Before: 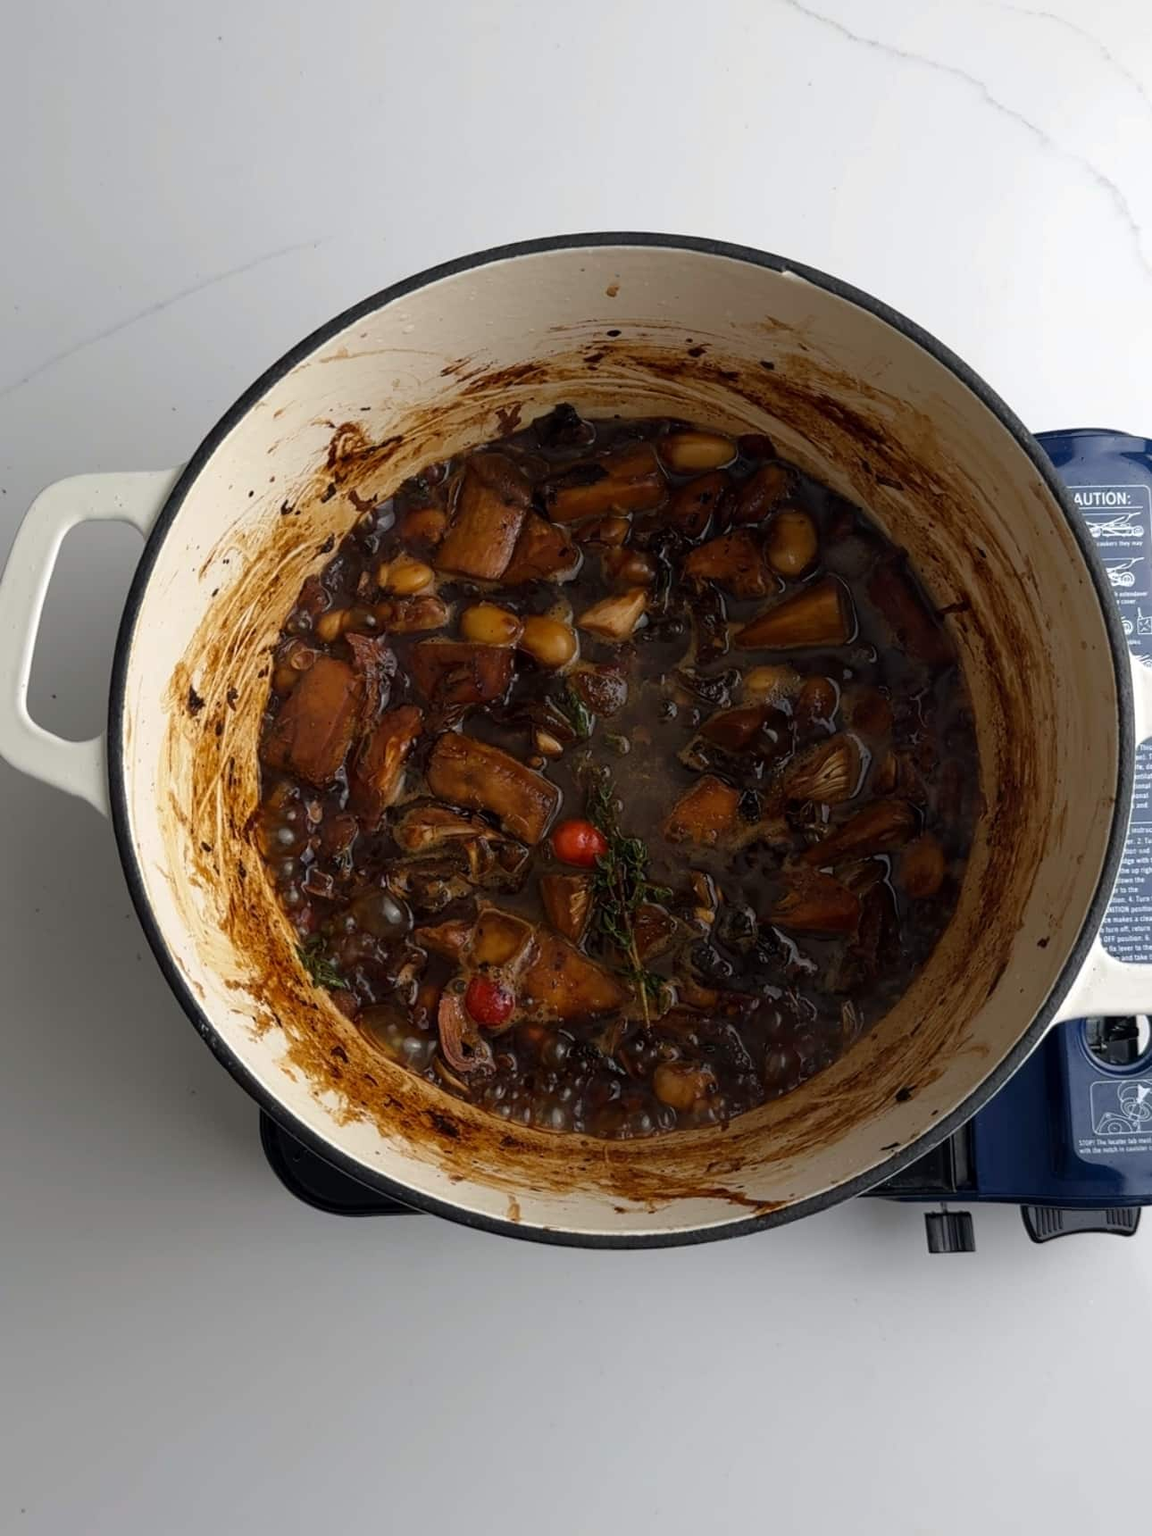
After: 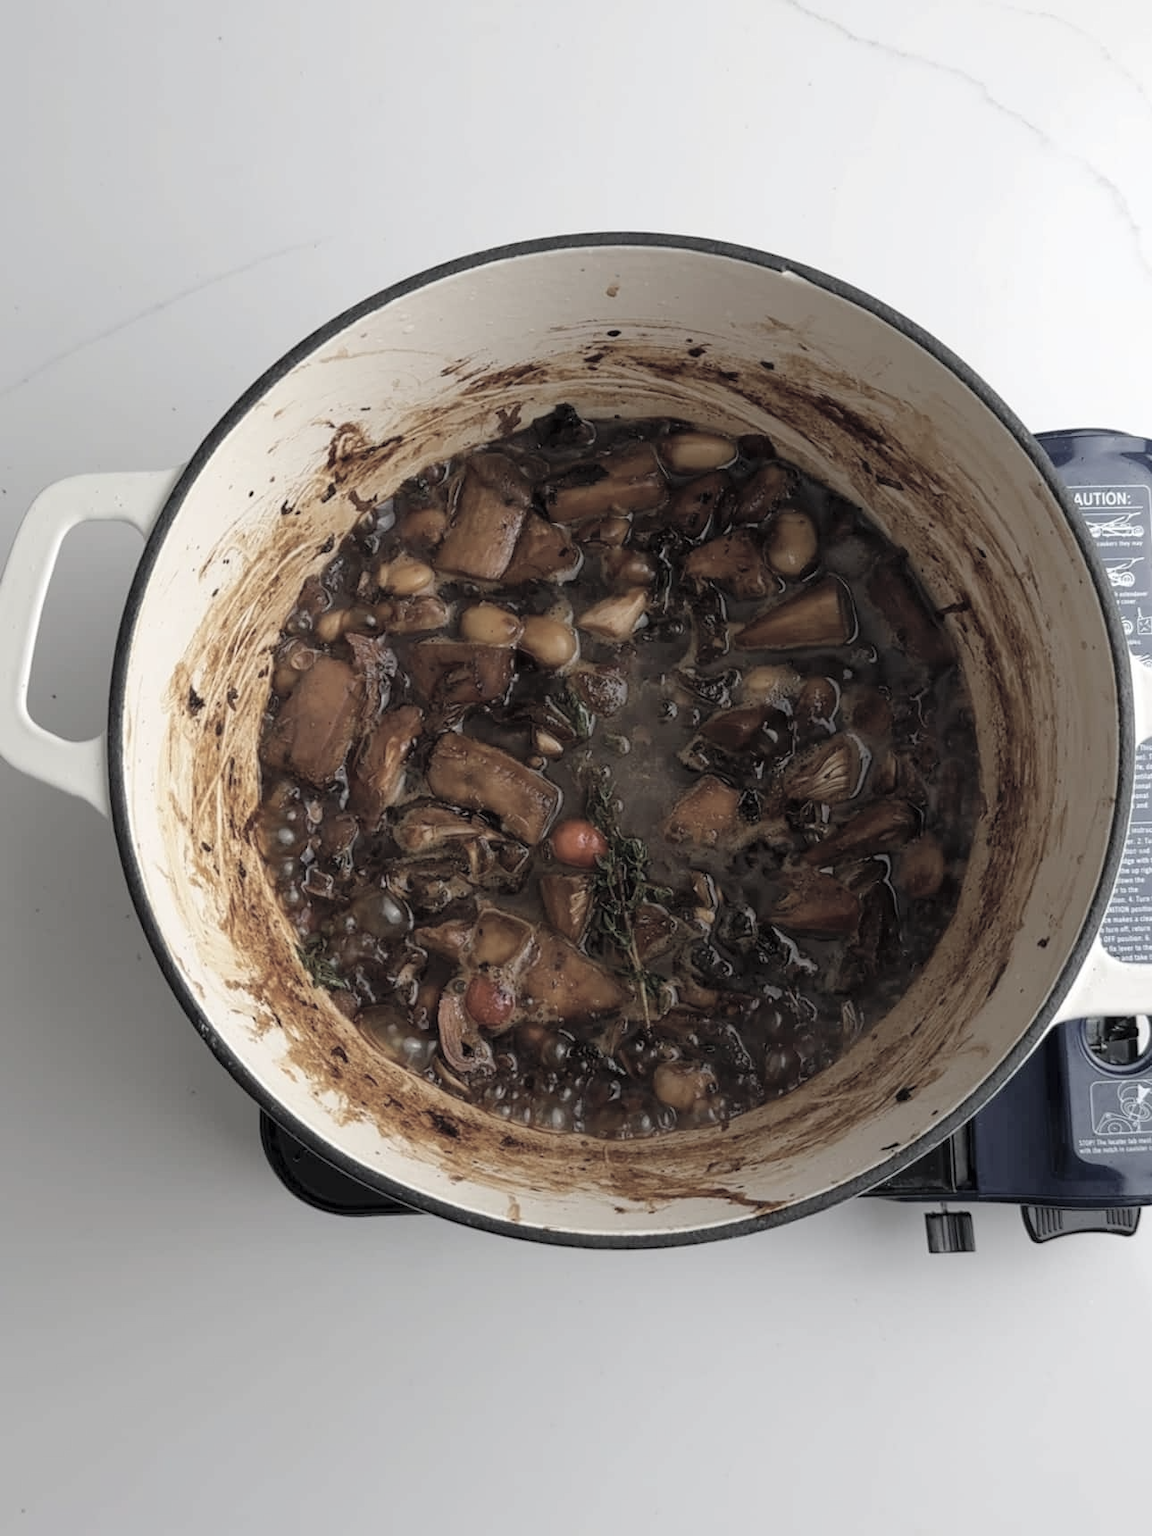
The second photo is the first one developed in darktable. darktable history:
contrast brightness saturation: brightness 0.185, saturation -0.52
